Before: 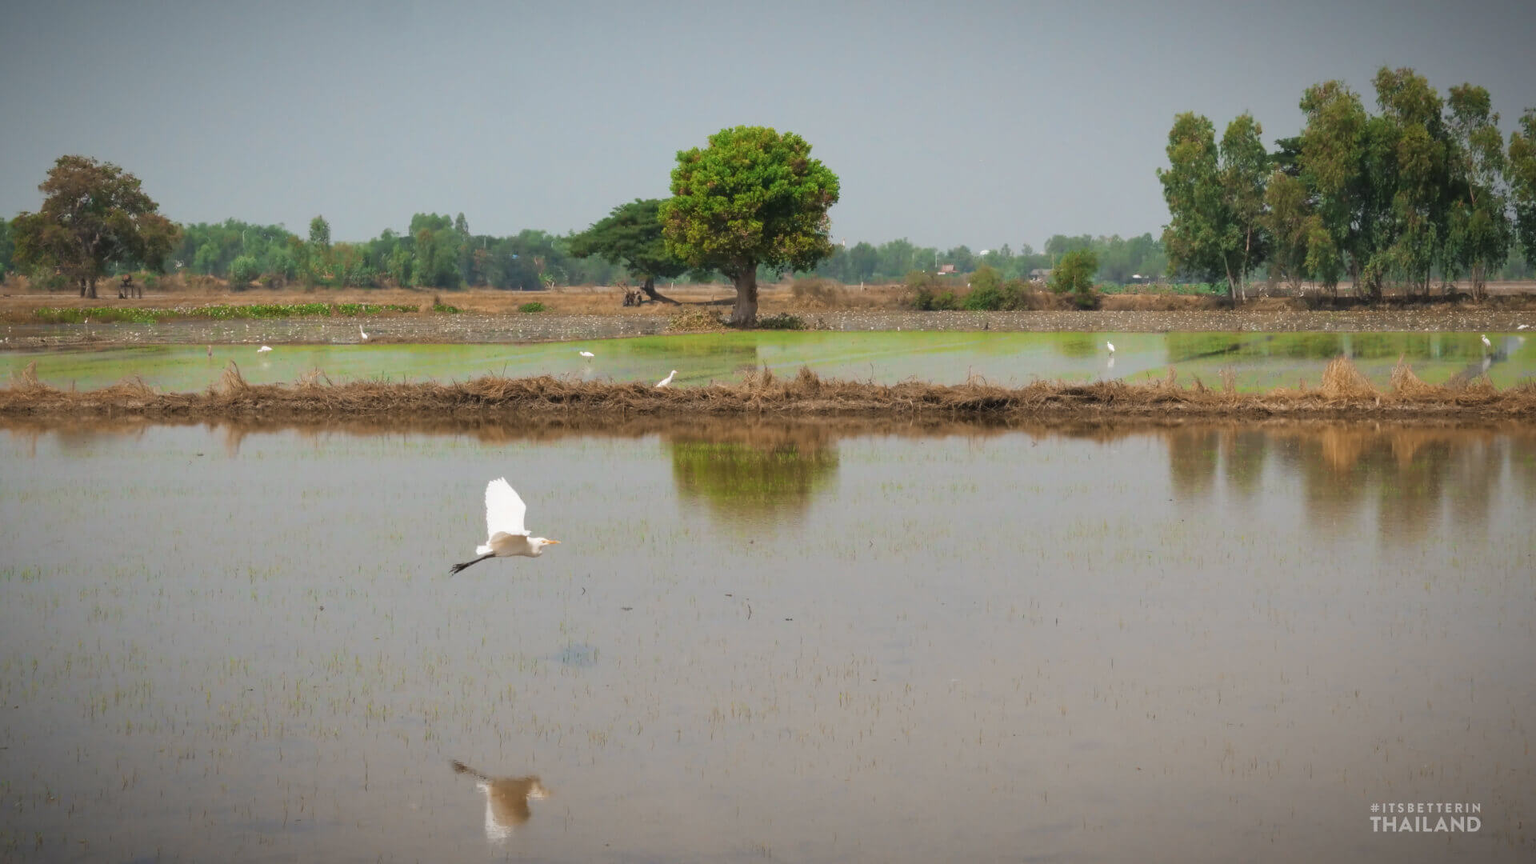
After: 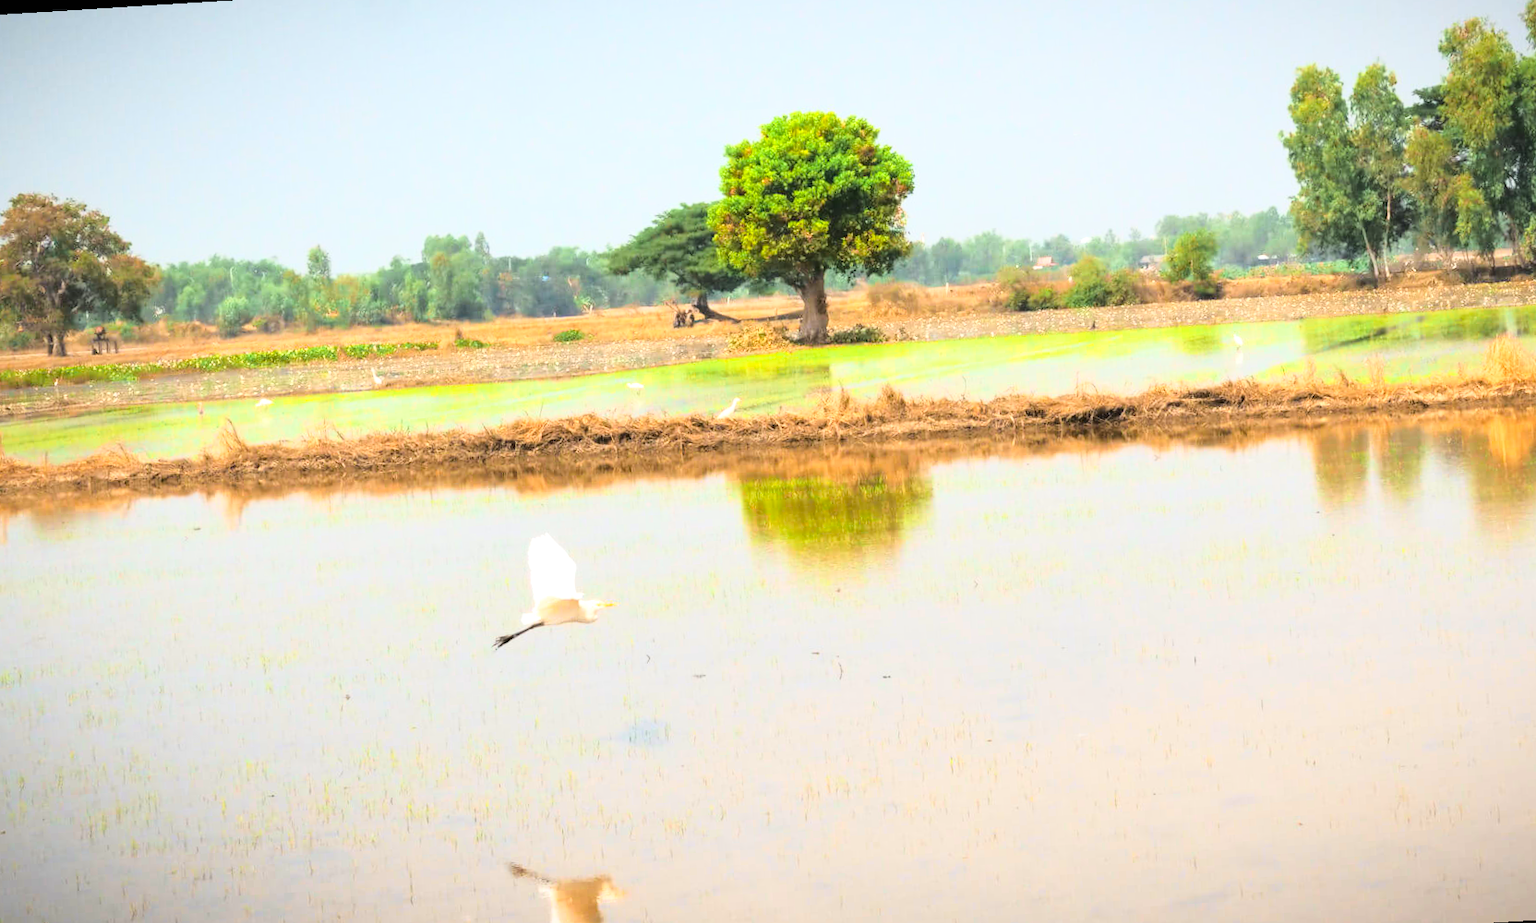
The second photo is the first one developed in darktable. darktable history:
color zones: curves: ch0 [(0.224, 0.526) (0.75, 0.5)]; ch1 [(0.055, 0.526) (0.224, 0.761) (0.377, 0.526) (0.75, 0.5)]
crop: right 9.509%, bottom 0.031%
tone equalizer: on, module defaults
base curve: curves: ch0 [(0, 0) (0.028, 0.03) (0.121, 0.232) (0.46, 0.748) (0.859, 0.968) (1, 1)]
rotate and perspective: rotation -3.52°, crop left 0.036, crop right 0.964, crop top 0.081, crop bottom 0.919
exposure: black level correction 0, exposure 0.7 EV, compensate exposure bias true, compensate highlight preservation false
